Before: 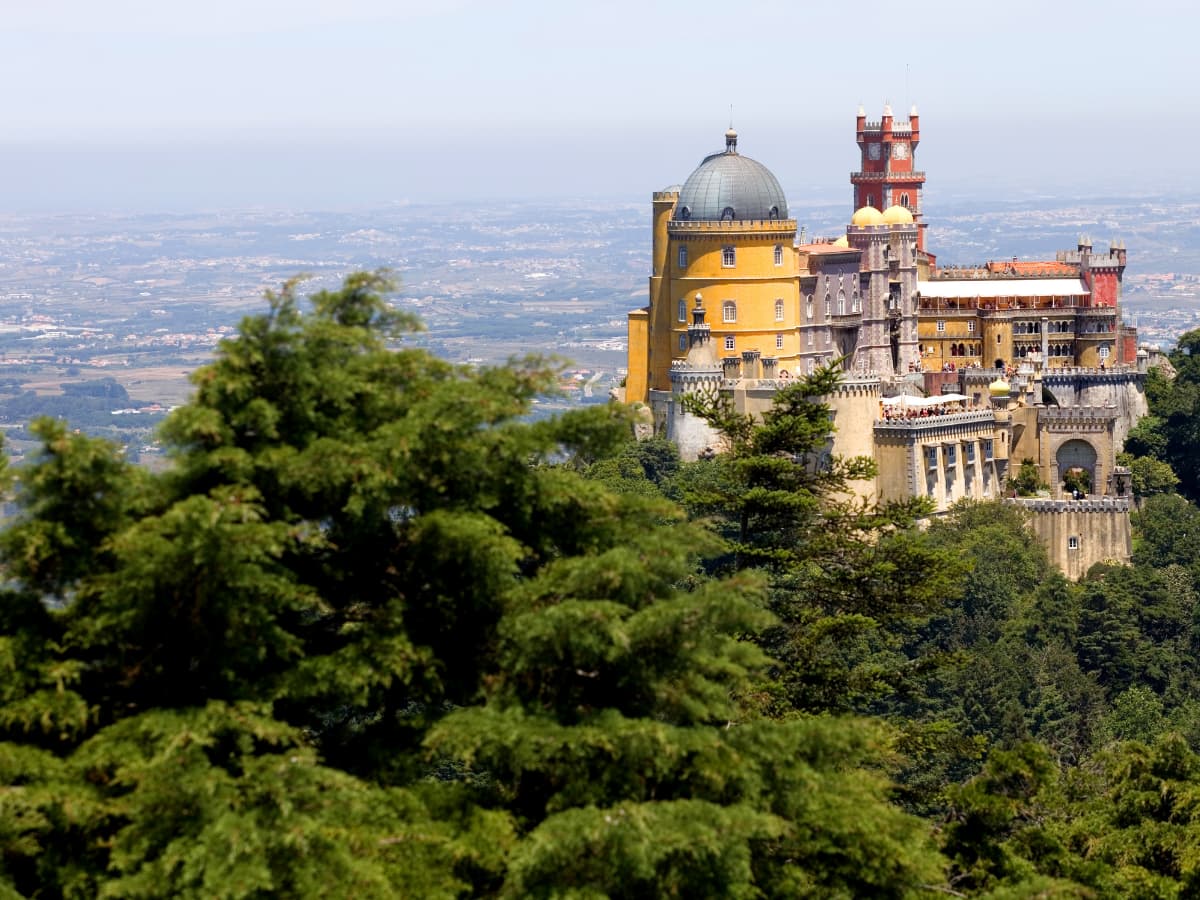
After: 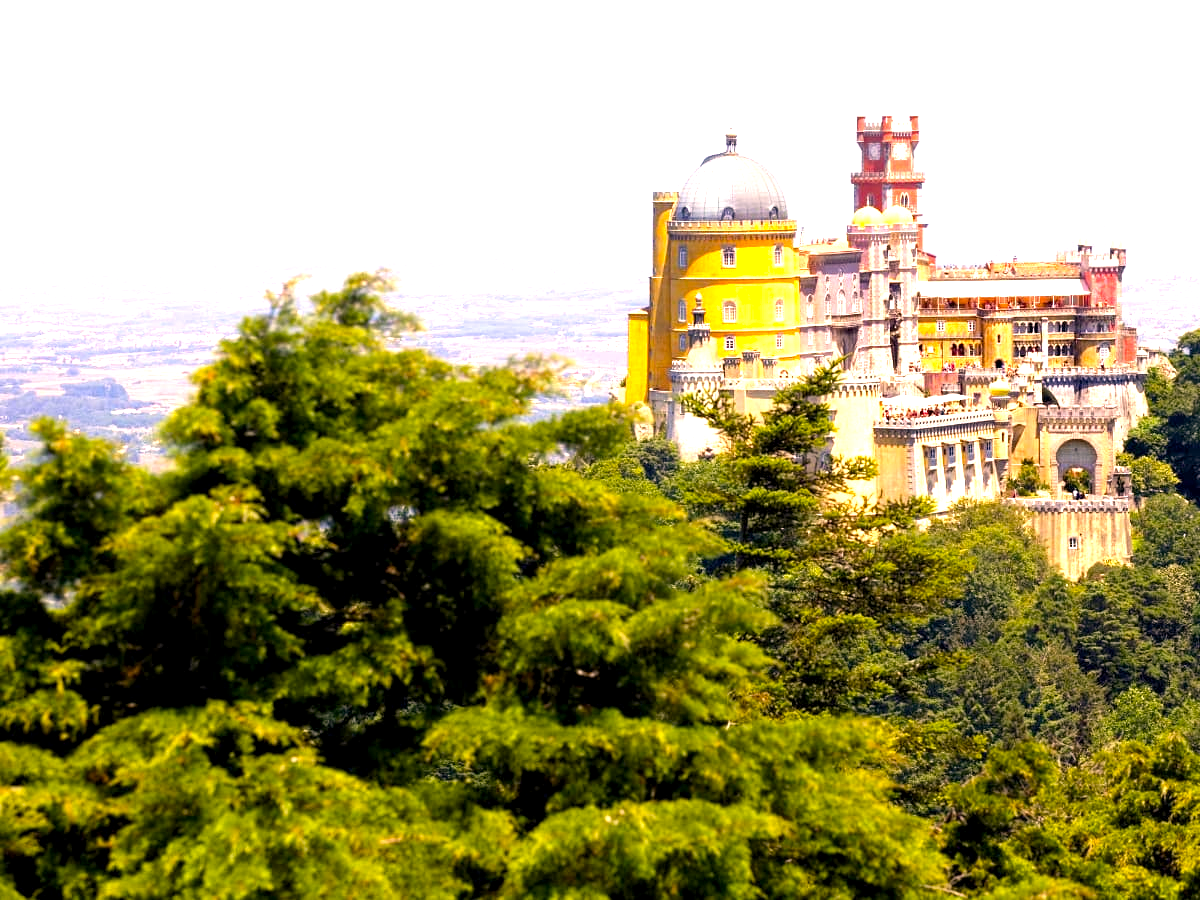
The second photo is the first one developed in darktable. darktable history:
color correction: highlights a* 11.96, highlights b* 11.58
color balance rgb: perceptual saturation grading › global saturation 20%, global vibrance 10%
exposure: black level correction 0.001, exposure 1.398 EV, compensate exposure bias true, compensate highlight preservation false
